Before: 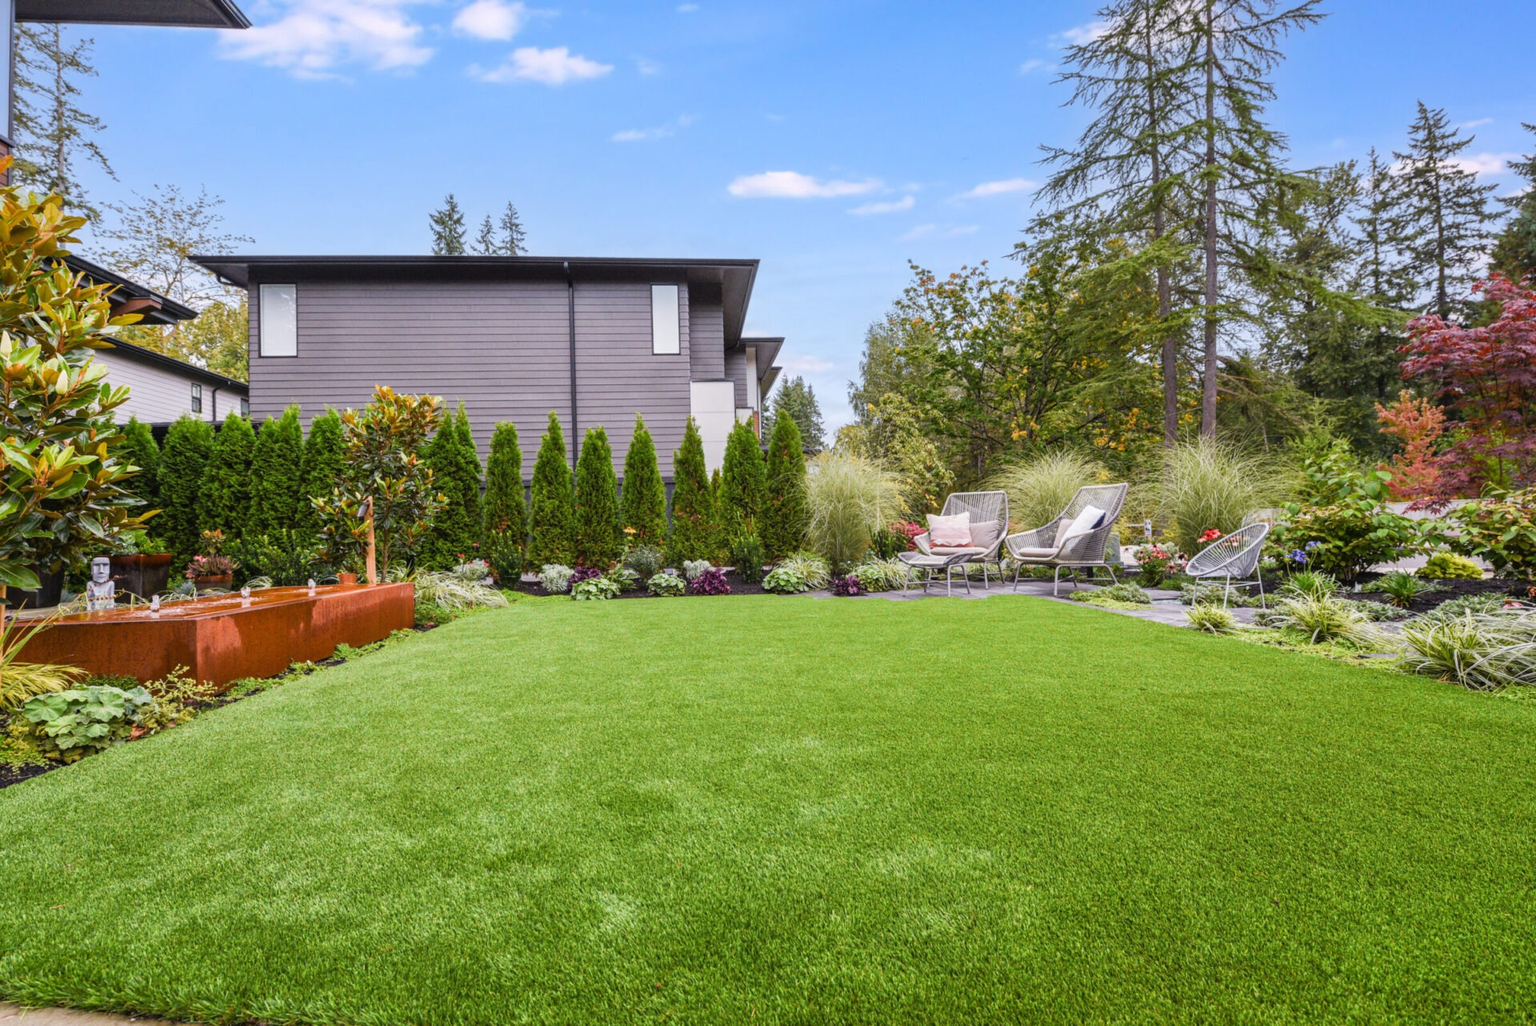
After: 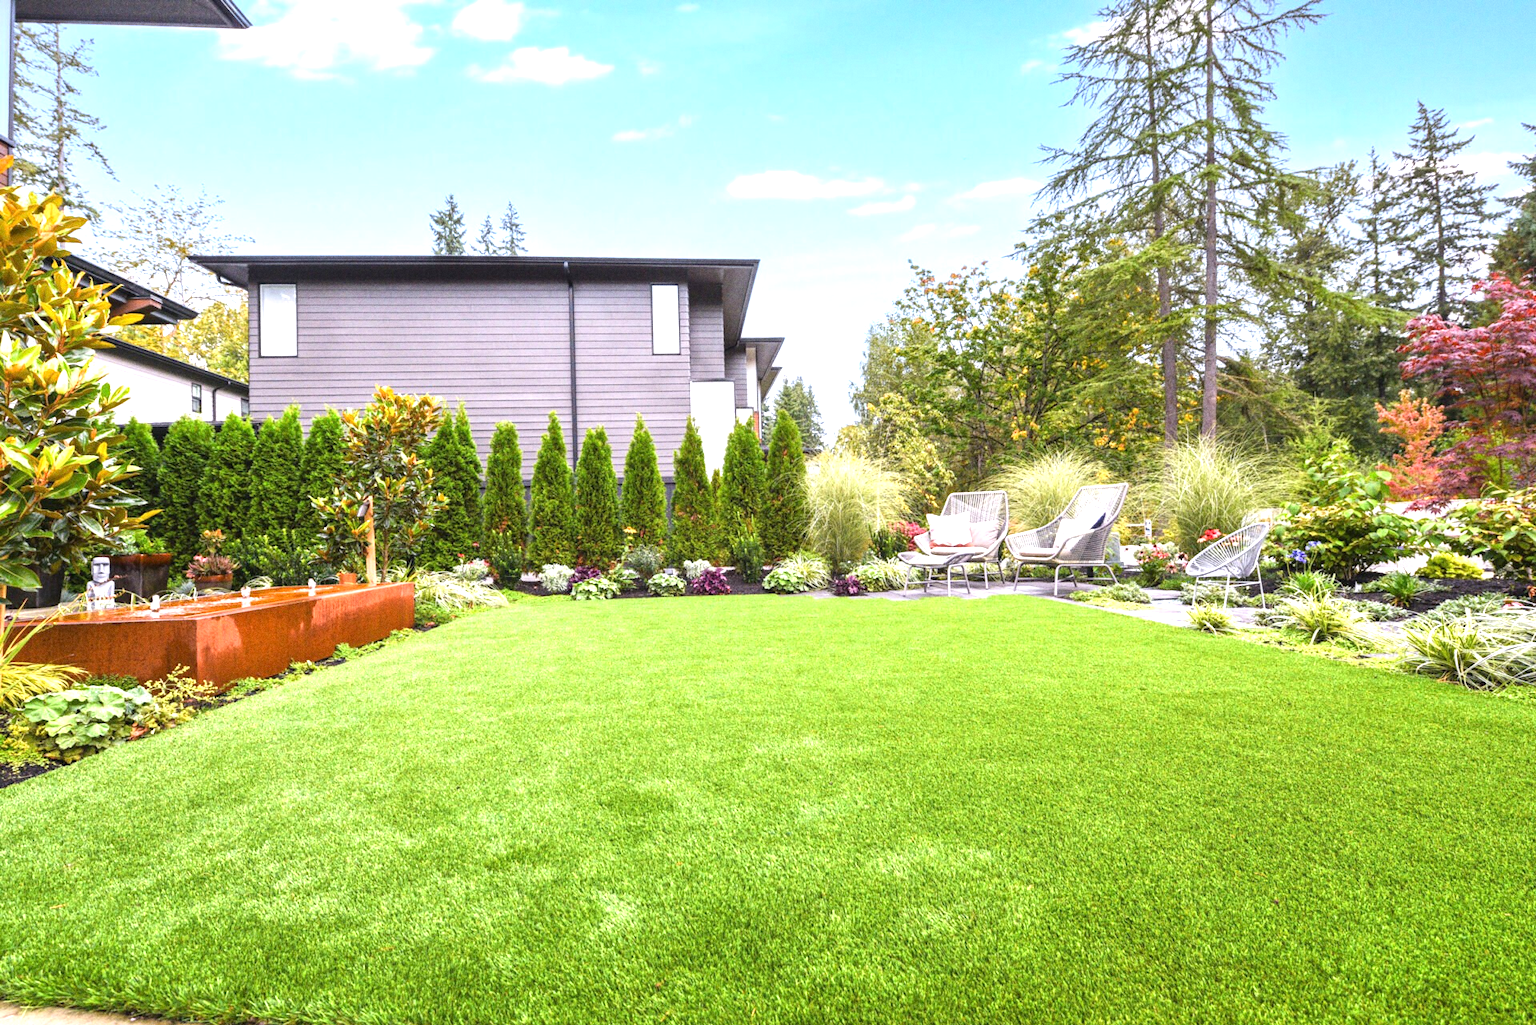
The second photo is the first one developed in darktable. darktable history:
grain: coarseness 0.09 ISO
exposure: black level correction 0, exposure 1.1 EV, compensate exposure bias true, compensate highlight preservation false
